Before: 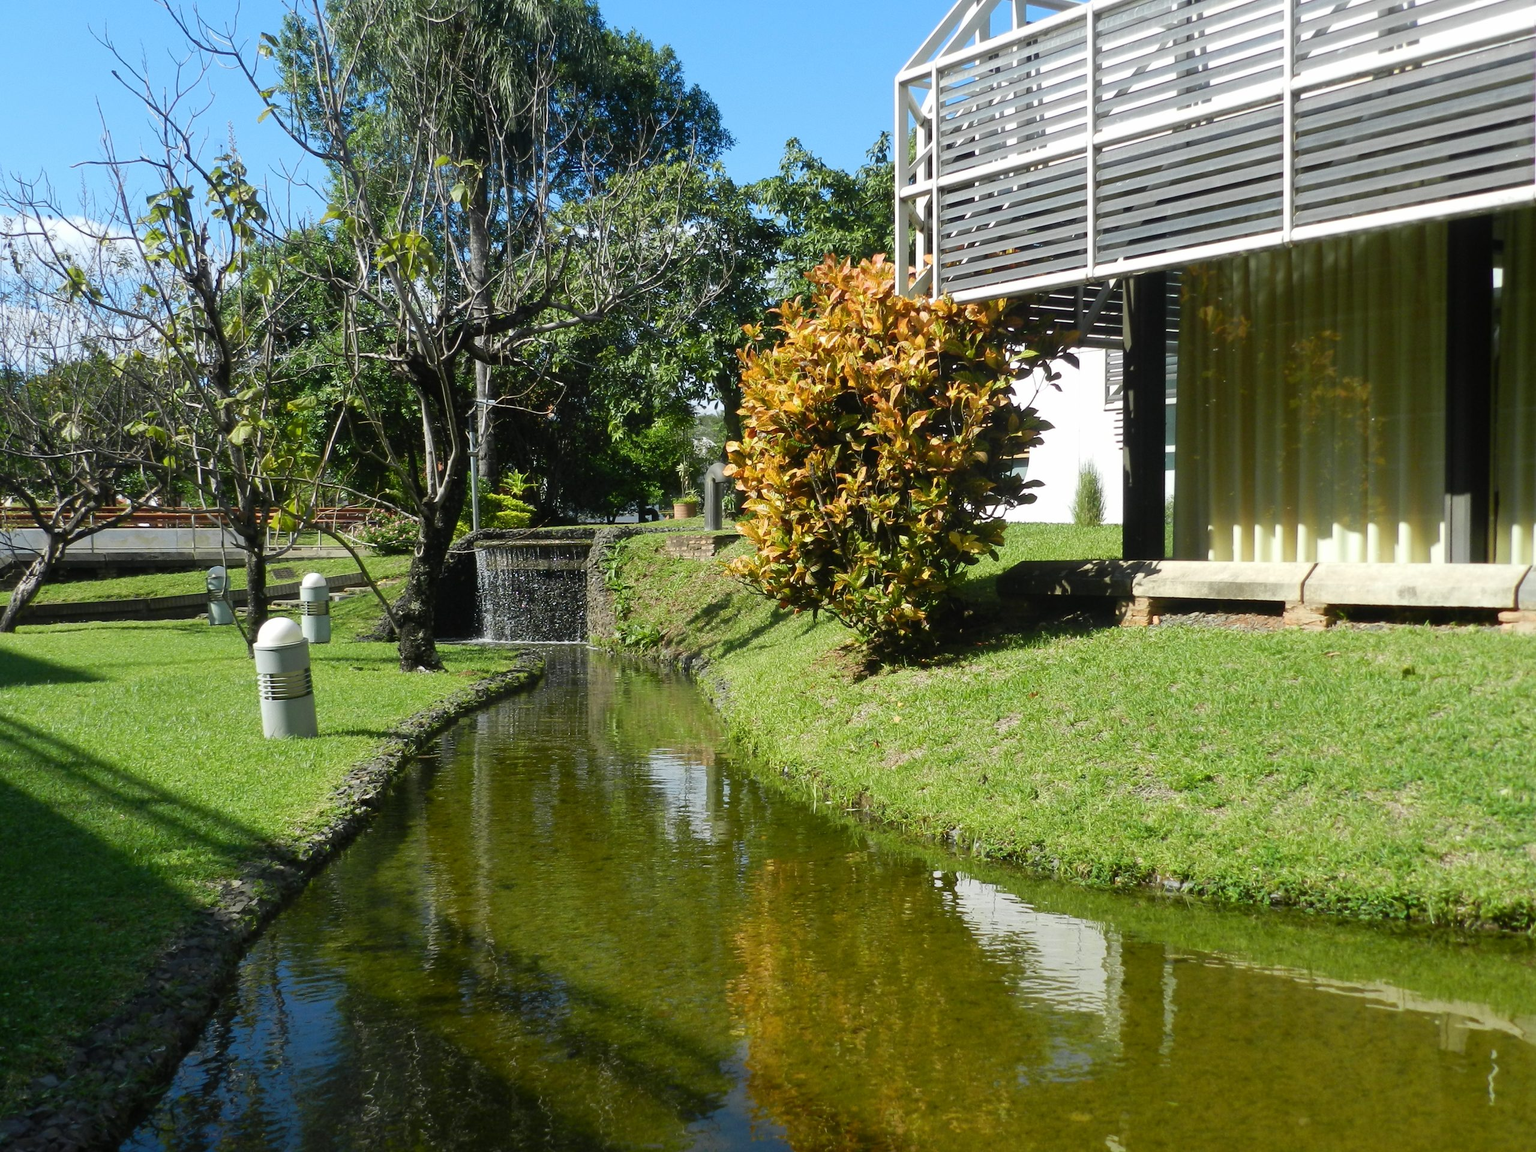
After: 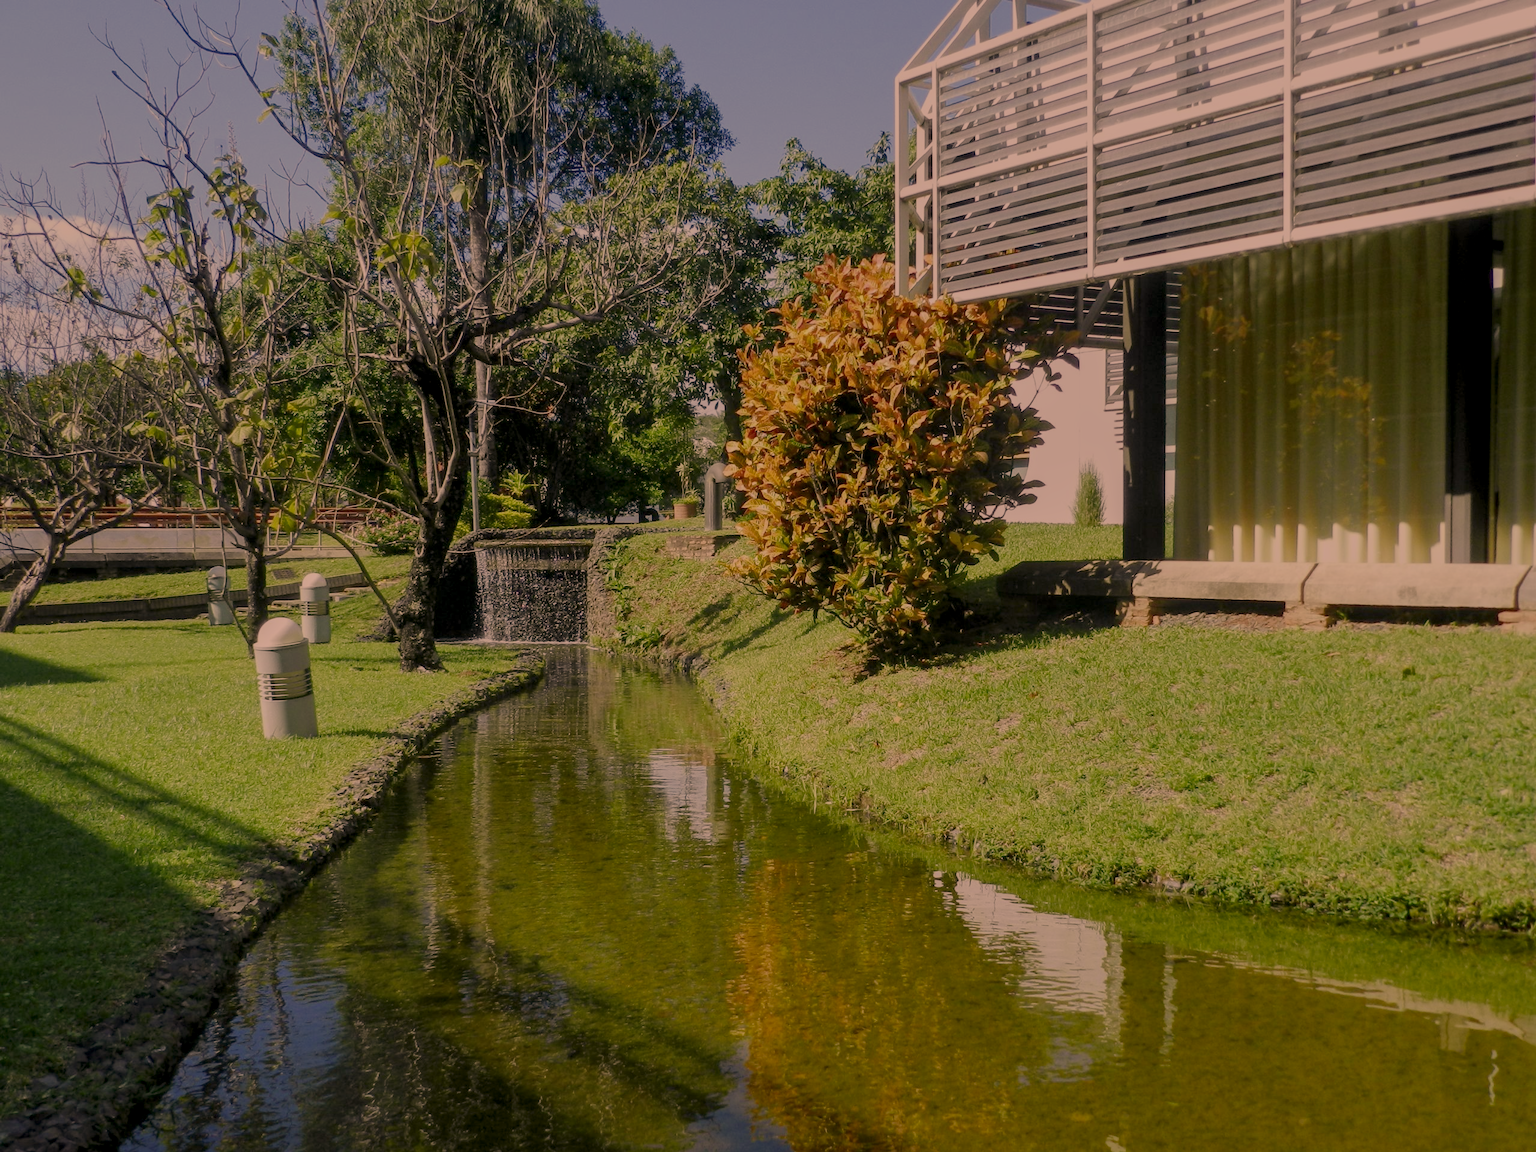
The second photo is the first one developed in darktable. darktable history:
local contrast: highlights 63%, detail 143%, midtone range 0.429
contrast brightness saturation: contrast 0.068, brightness -0.129, saturation 0.045
filmic rgb: black relative exposure -13.95 EV, white relative exposure 7.94 EV, hardness 3.73, latitude 49.87%, contrast 0.51
color correction: highlights a* 21.58, highlights b* 22.15
